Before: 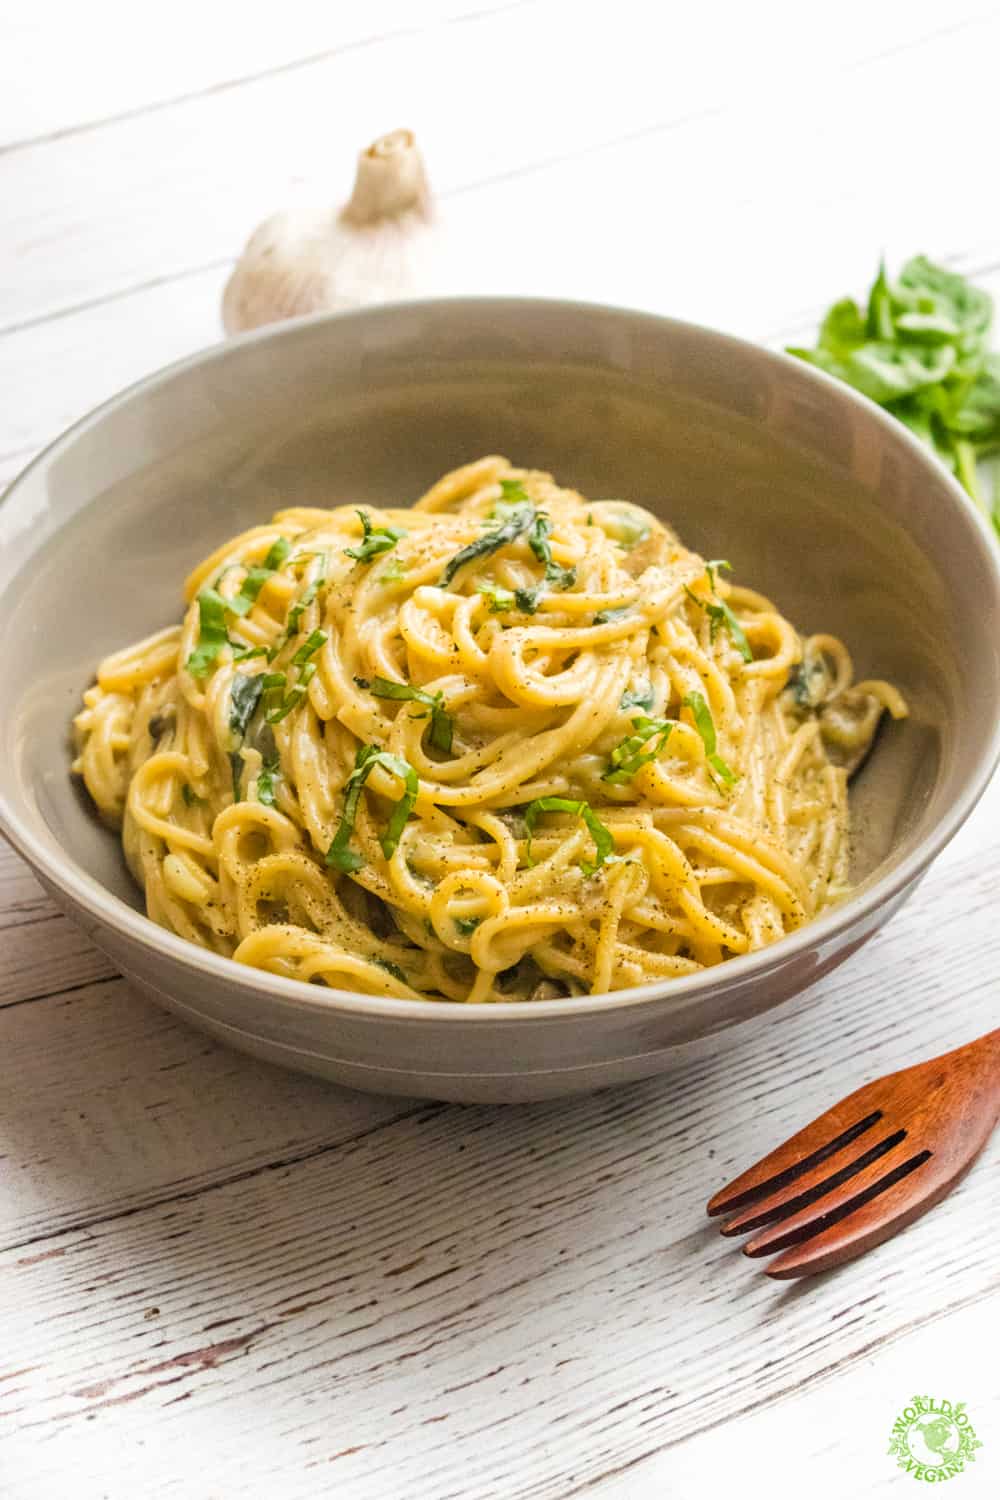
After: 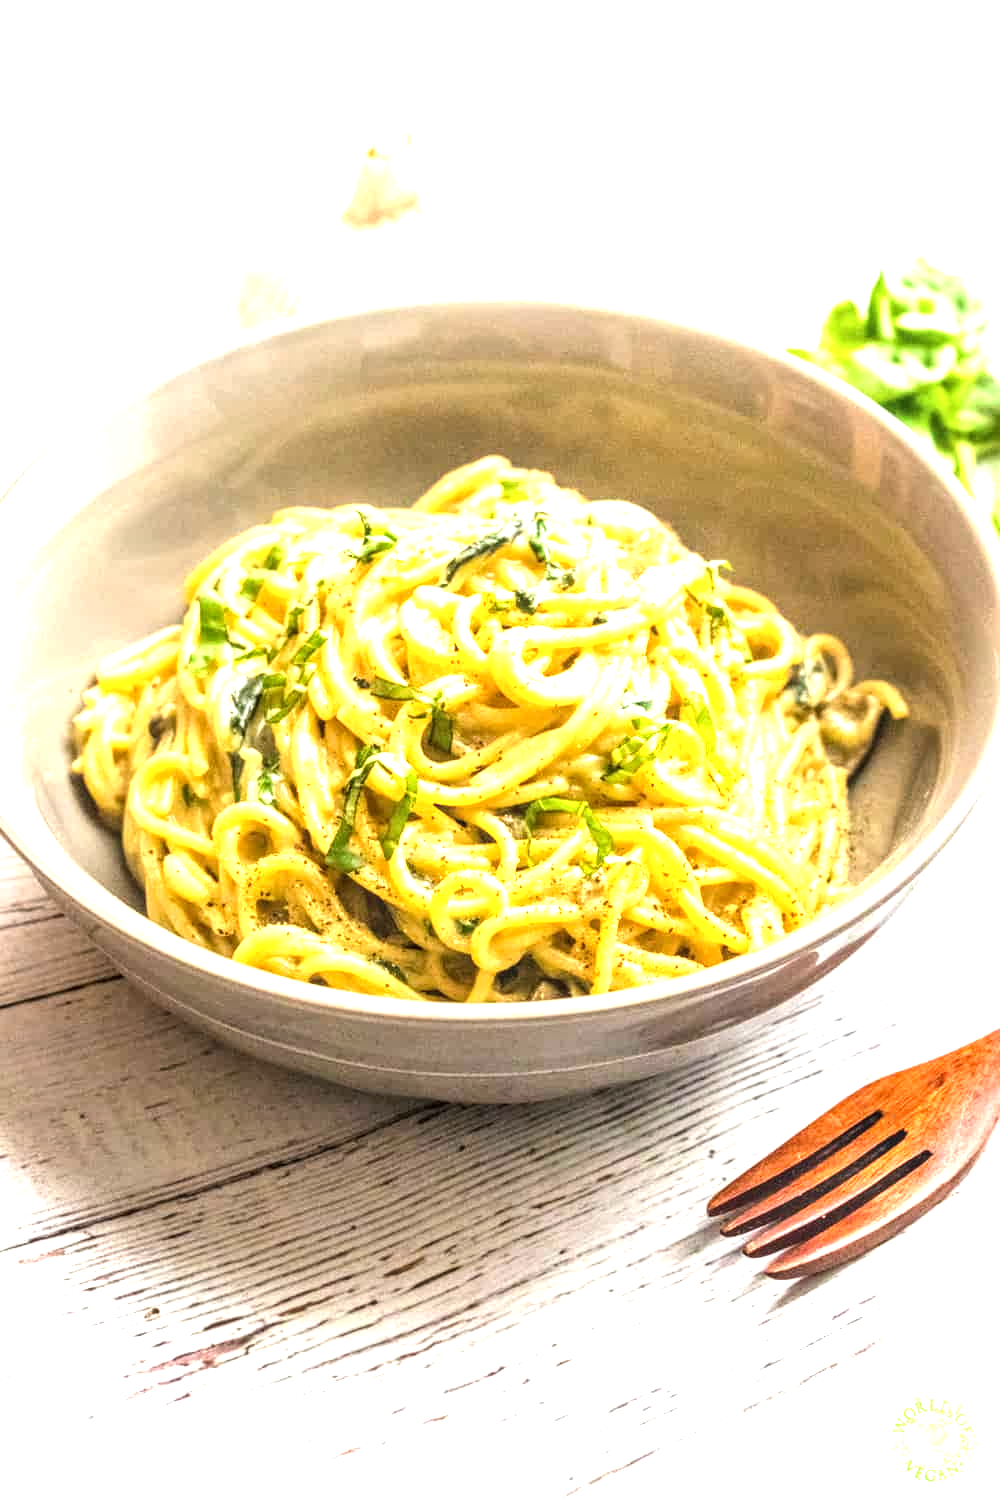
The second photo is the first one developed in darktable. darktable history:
crop: bottom 0.071%
tone equalizer: -8 EV -0.417 EV, -7 EV -0.389 EV, -6 EV -0.333 EV, -5 EV -0.222 EV, -3 EV 0.222 EV, -2 EV 0.333 EV, -1 EV 0.389 EV, +0 EV 0.417 EV, edges refinement/feathering 500, mask exposure compensation -1.57 EV, preserve details no
exposure: exposure 0.935 EV, compensate highlight preservation false
local contrast: on, module defaults
